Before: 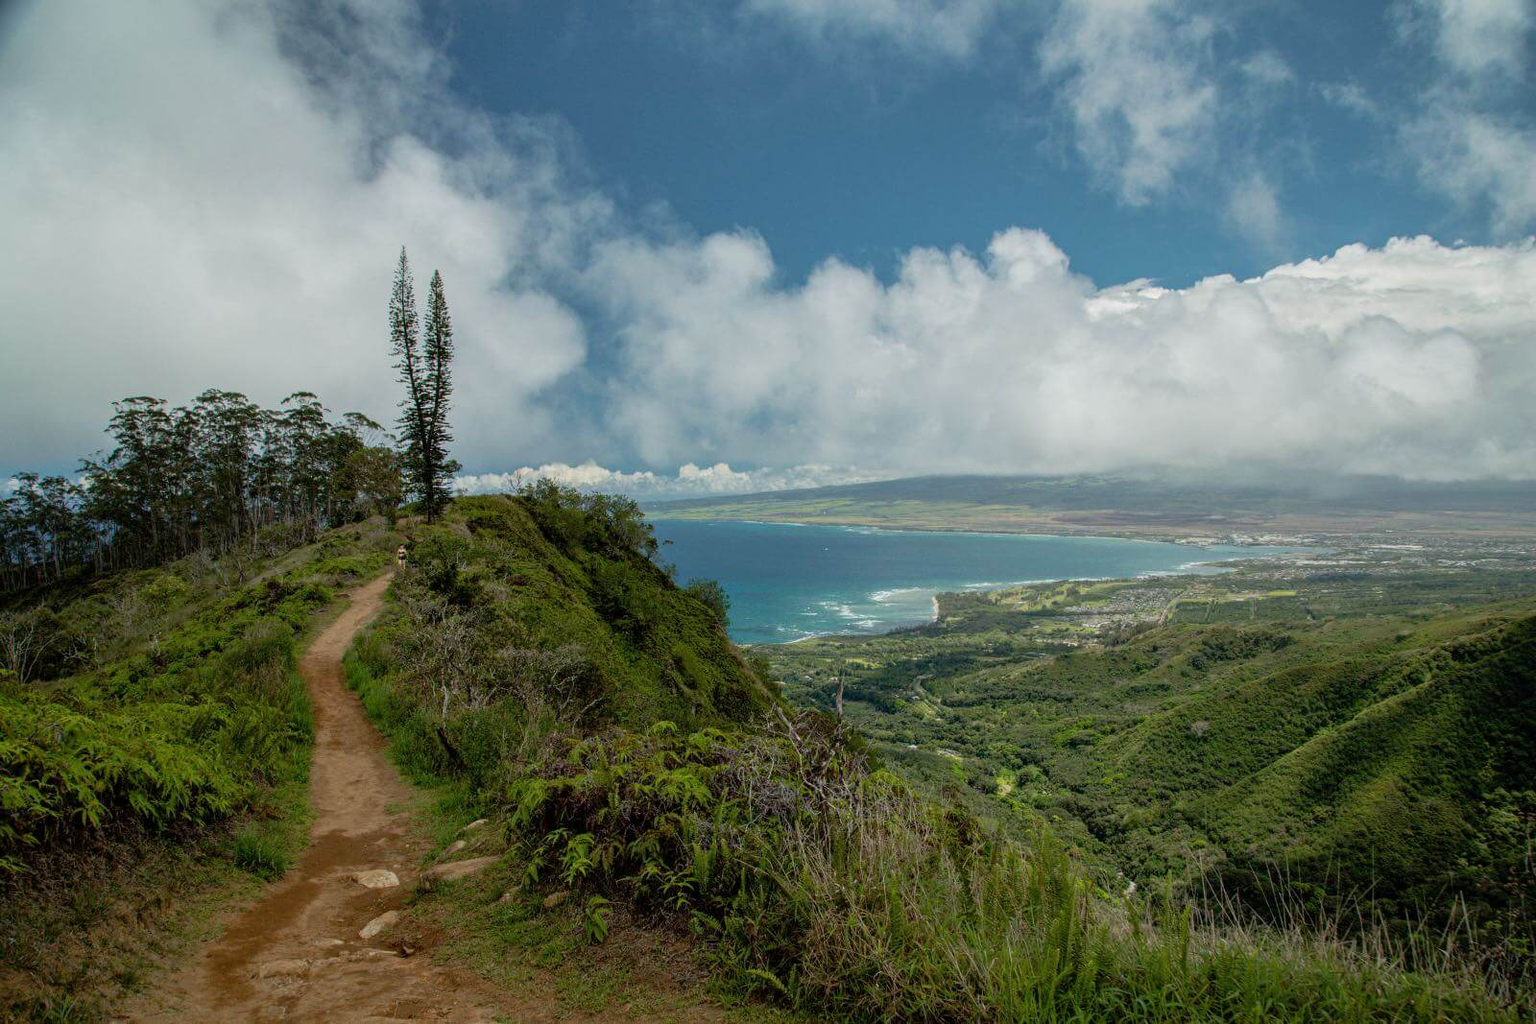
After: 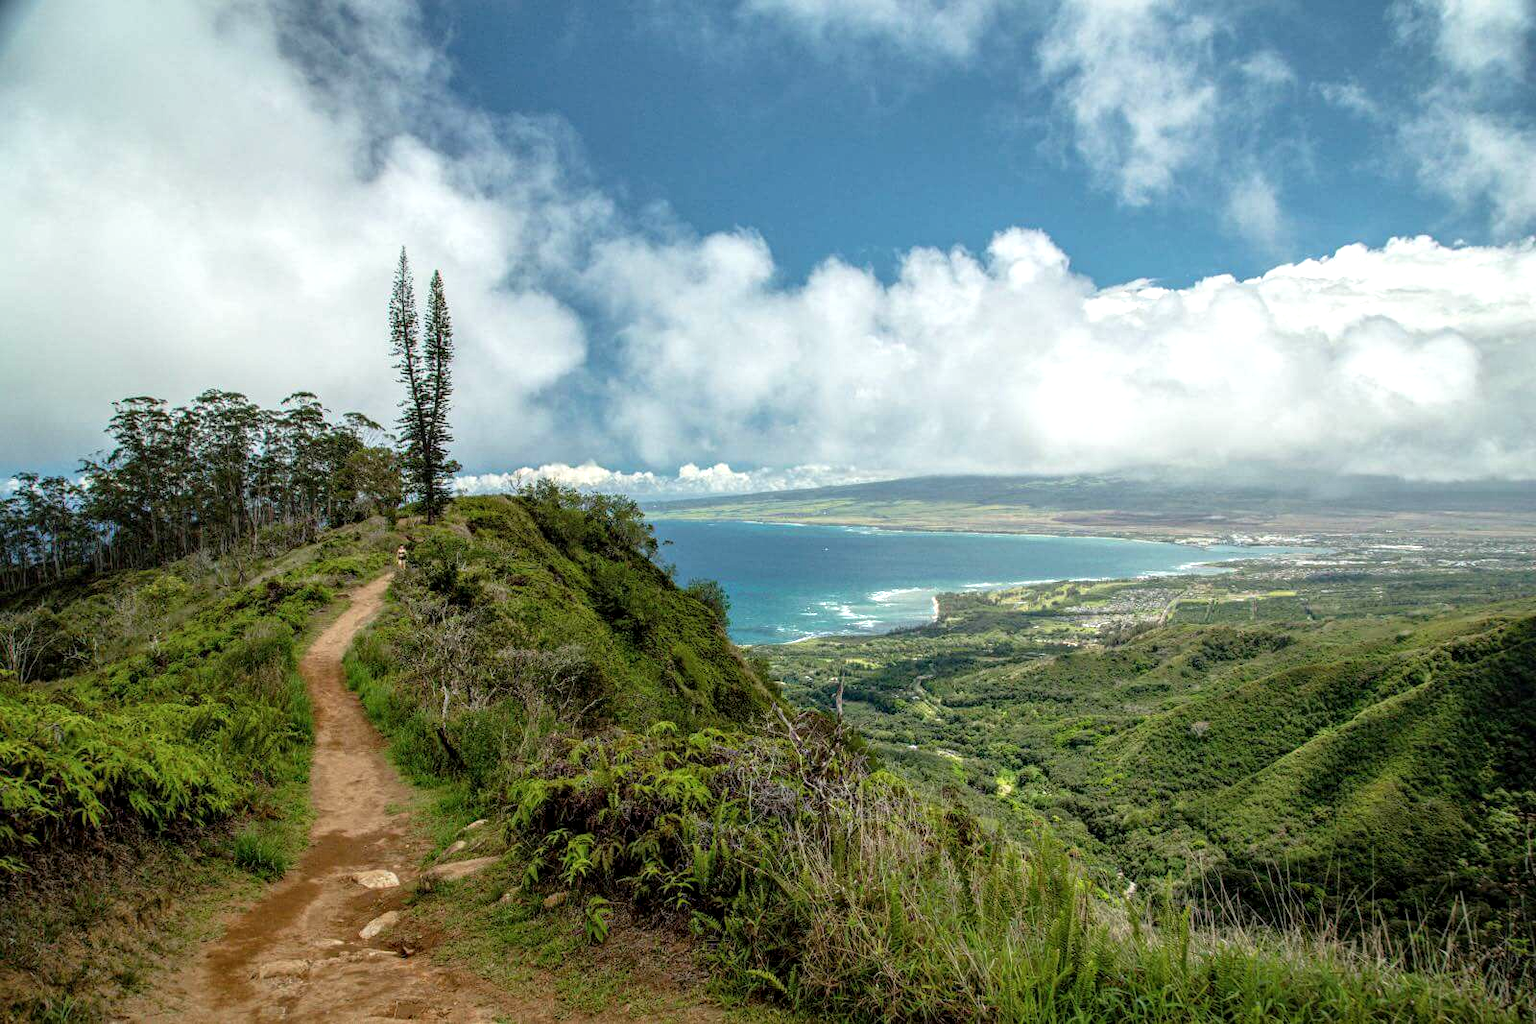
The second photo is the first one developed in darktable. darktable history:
exposure: black level correction 0, exposure 0.68 EV, compensate exposure bias true, compensate highlight preservation false
local contrast: on, module defaults
